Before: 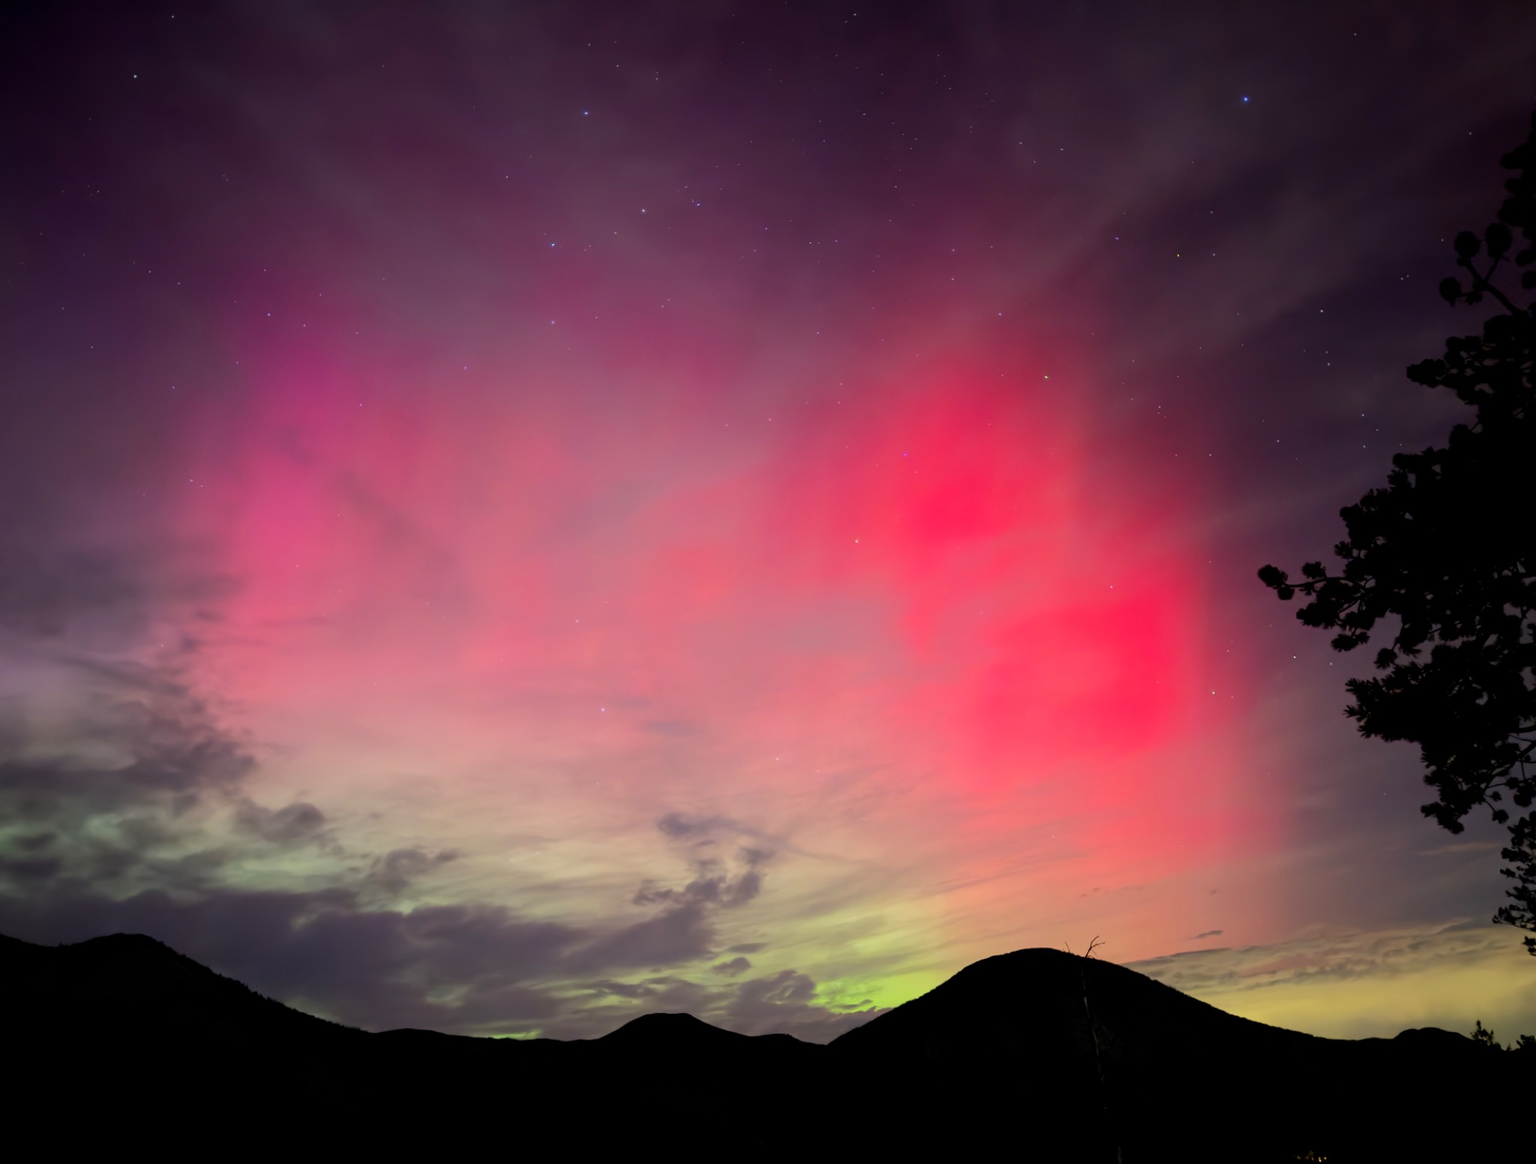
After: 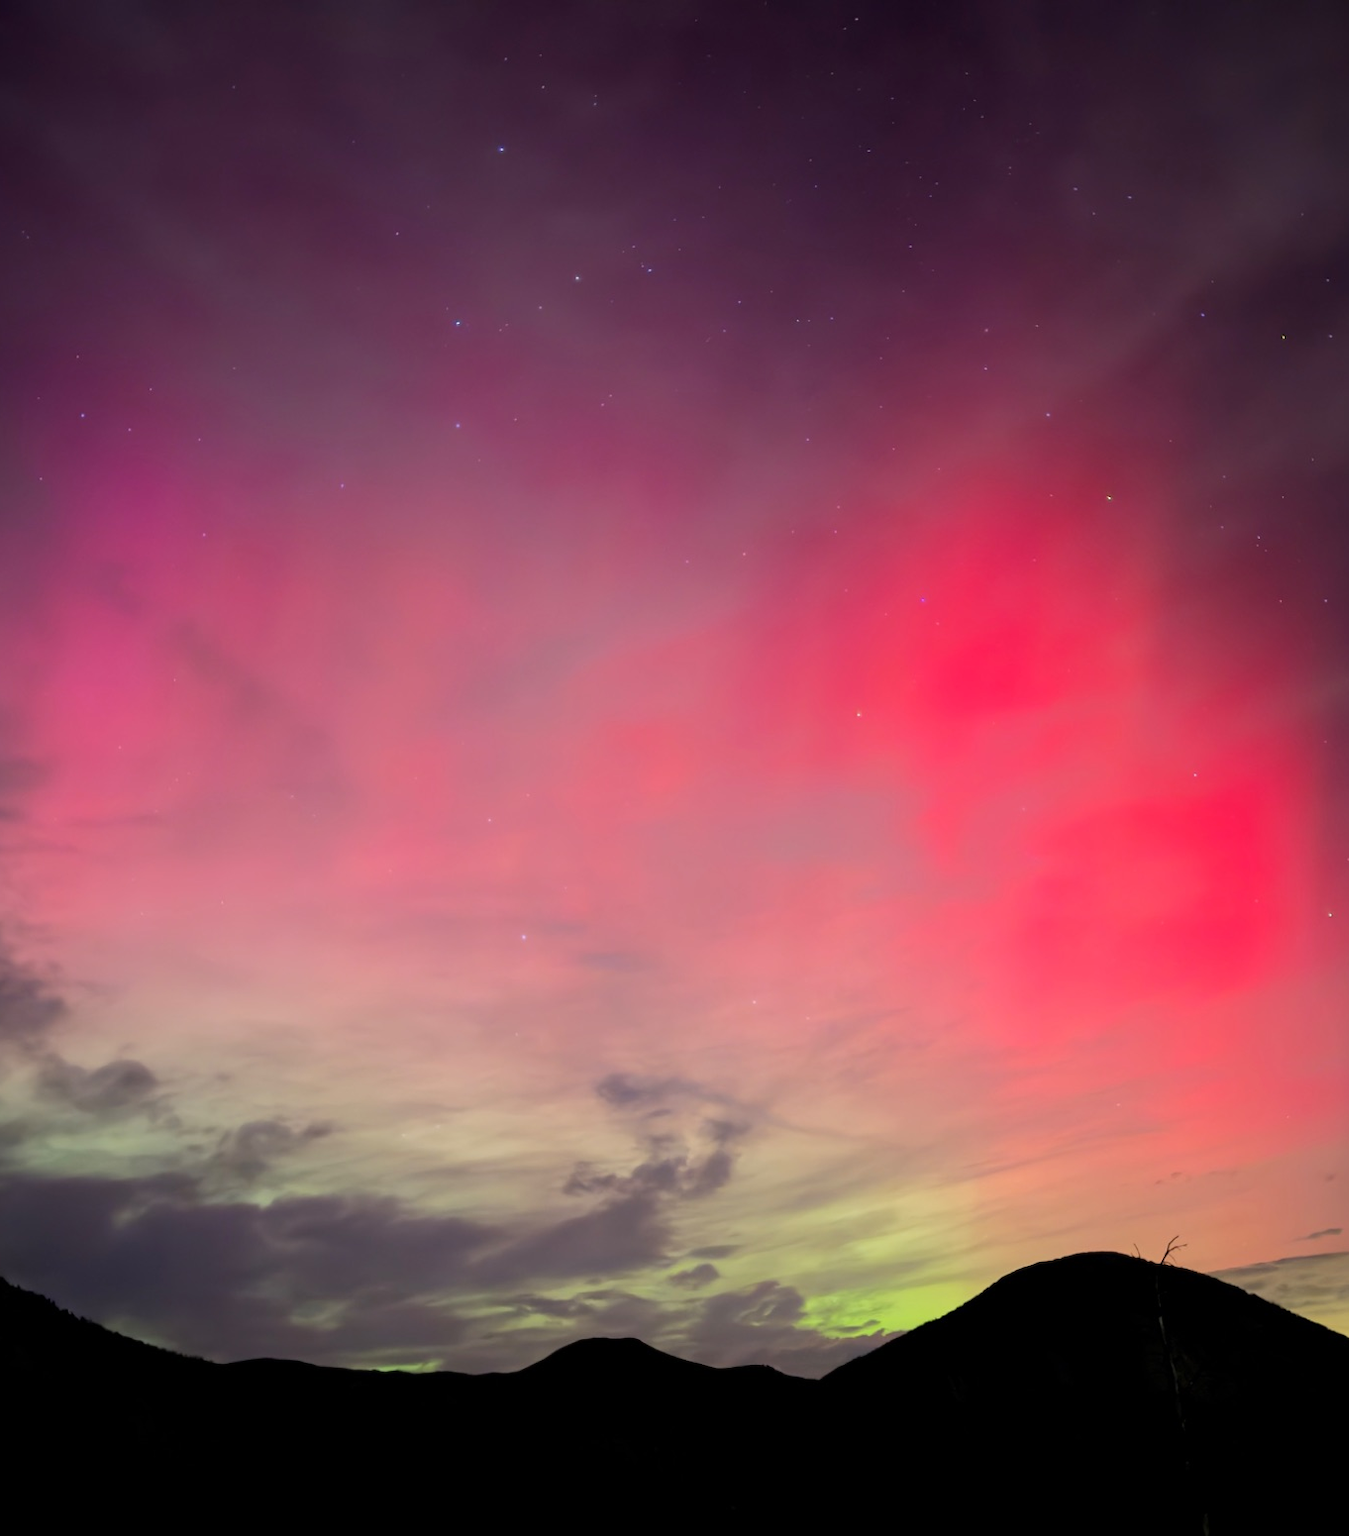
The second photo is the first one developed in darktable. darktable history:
crop and rotate: left 13.464%, right 19.939%
